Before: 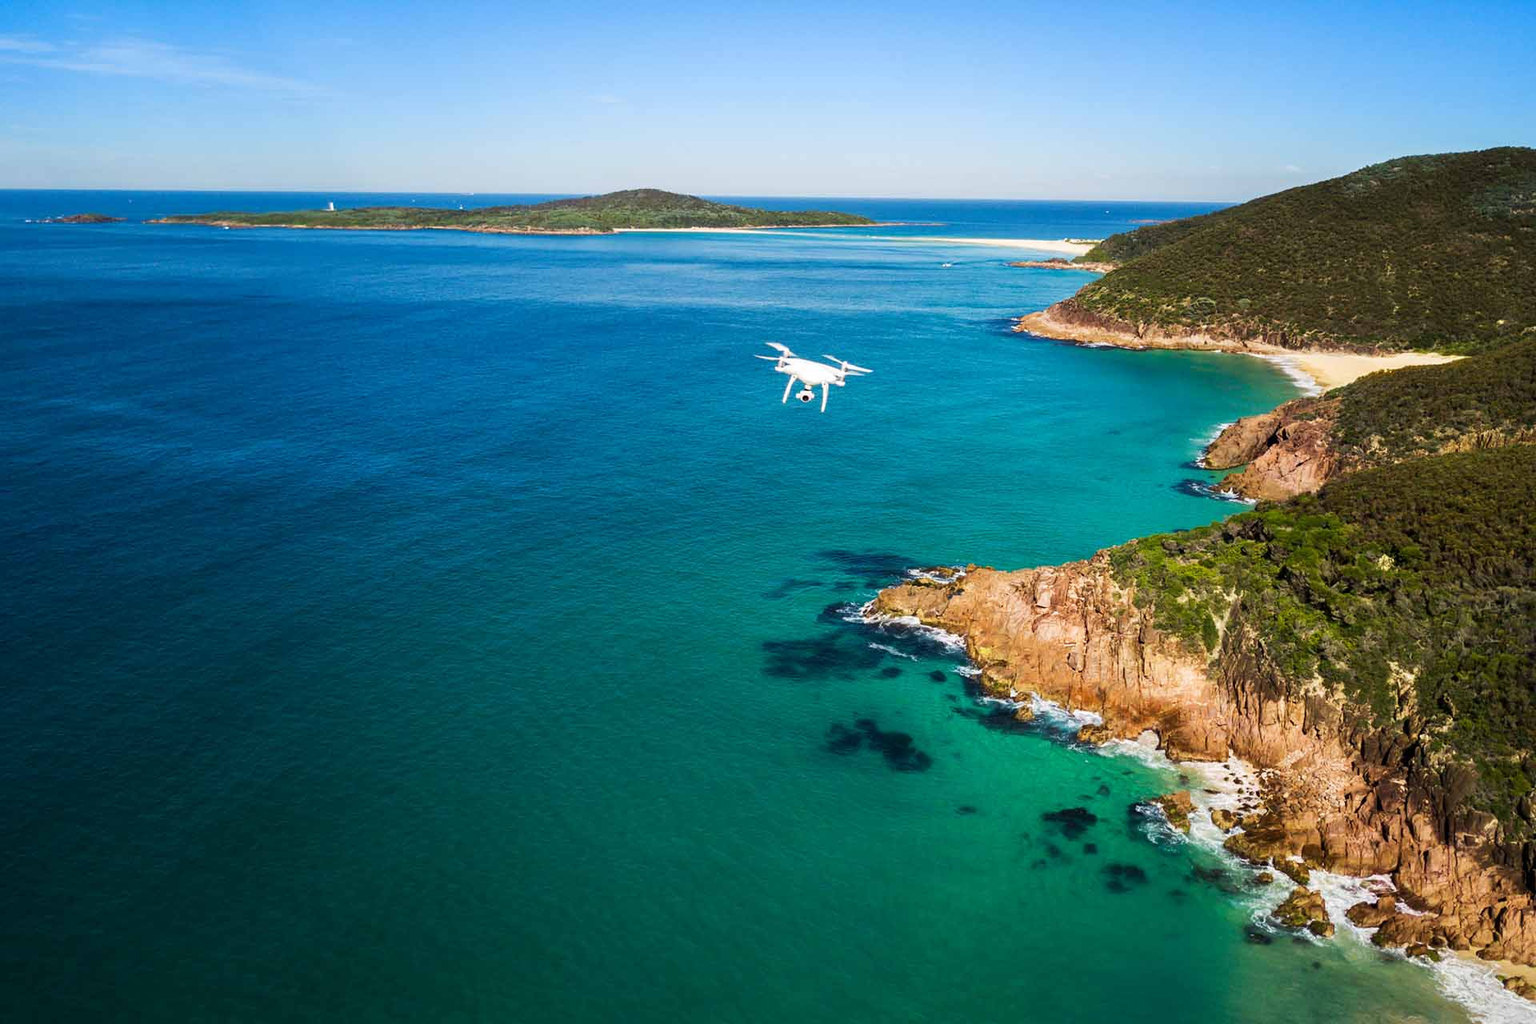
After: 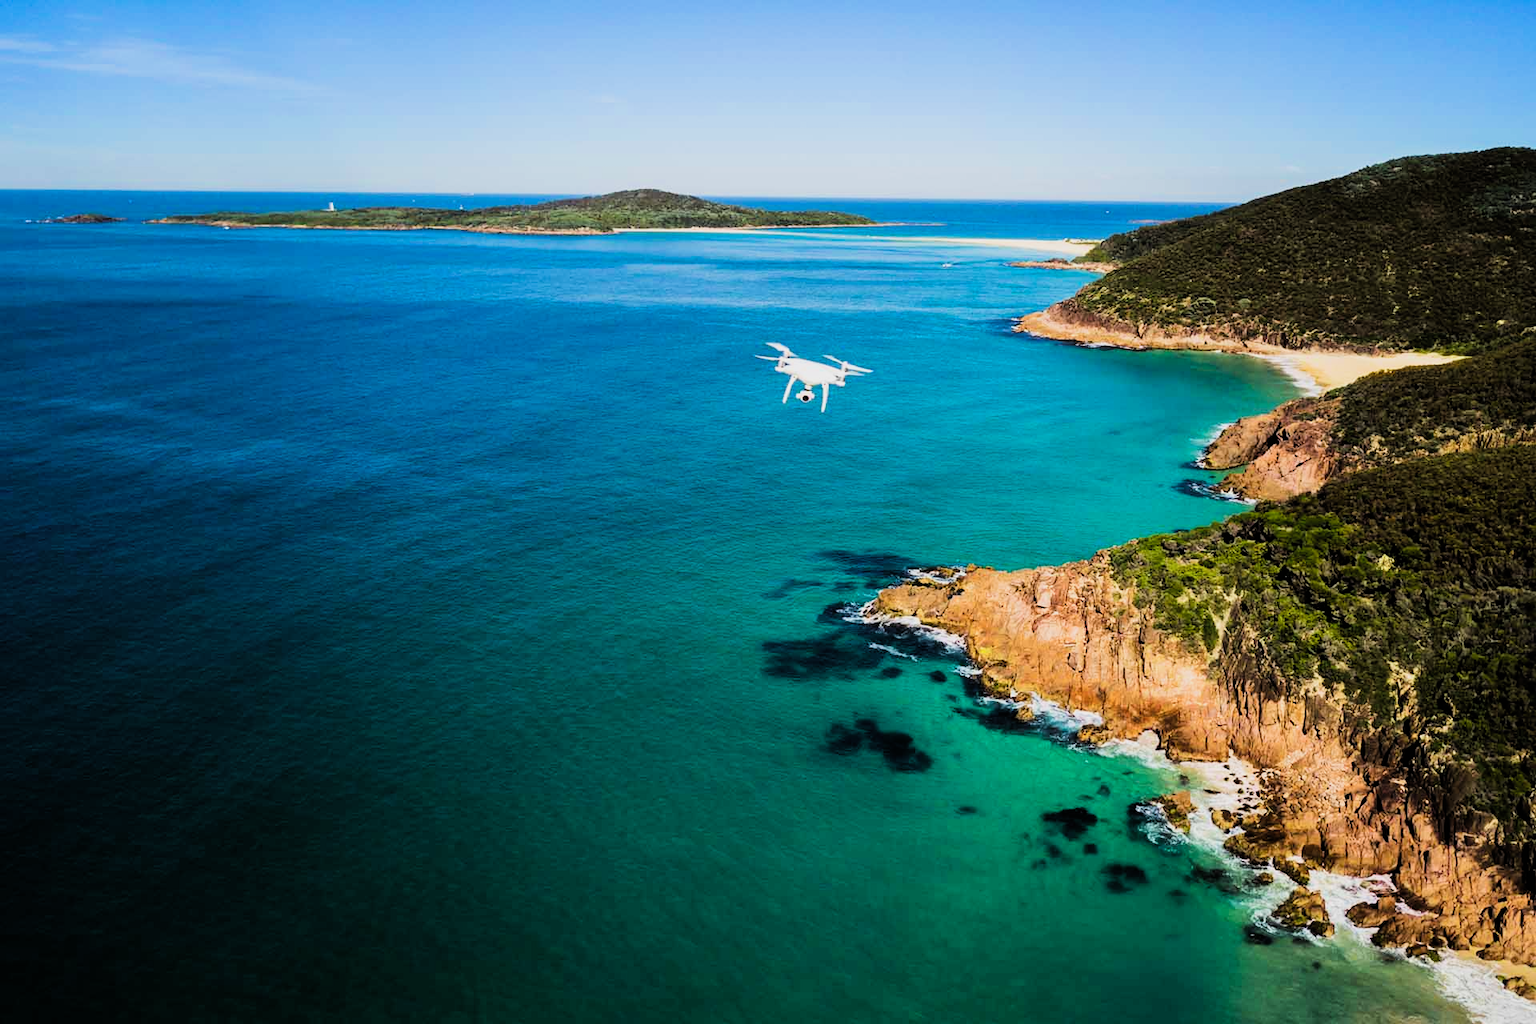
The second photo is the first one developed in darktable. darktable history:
color balance rgb: global offset › luminance 0.781%, linear chroma grading › global chroma 8.806%, perceptual saturation grading › global saturation 0.109%, global vibrance 20%
filmic rgb: black relative exposure -5.15 EV, white relative exposure 3.98 EV, hardness 2.88, contrast 1.489
